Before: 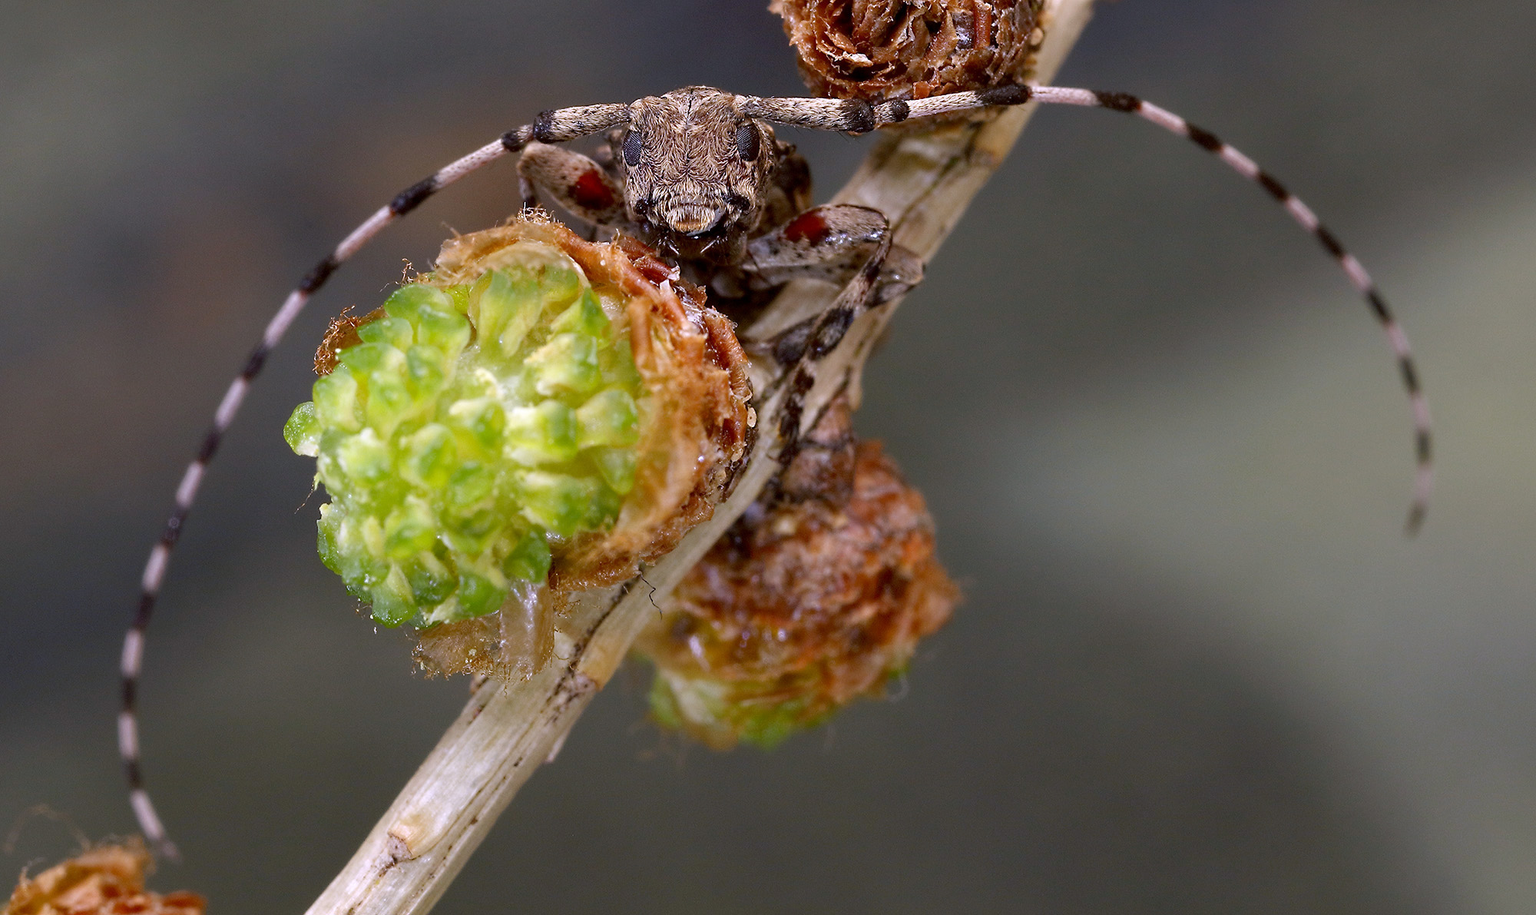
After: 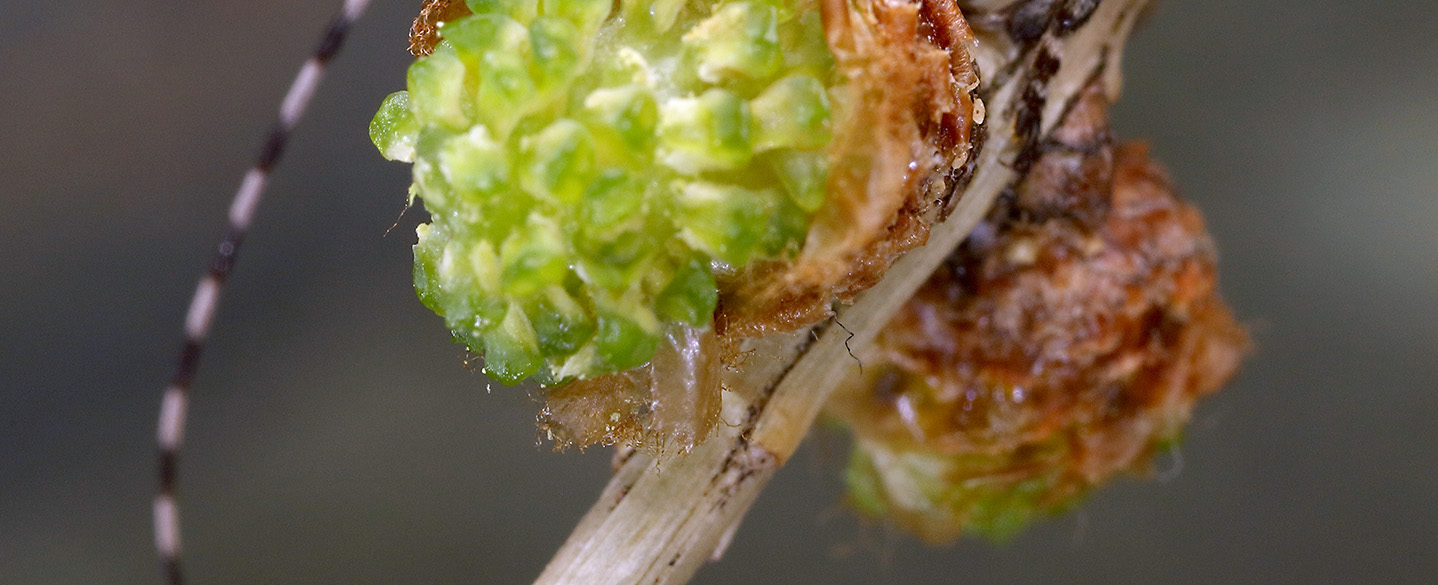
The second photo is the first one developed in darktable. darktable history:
crop: top 36.286%, right 28.099%, bottom 14.512%
